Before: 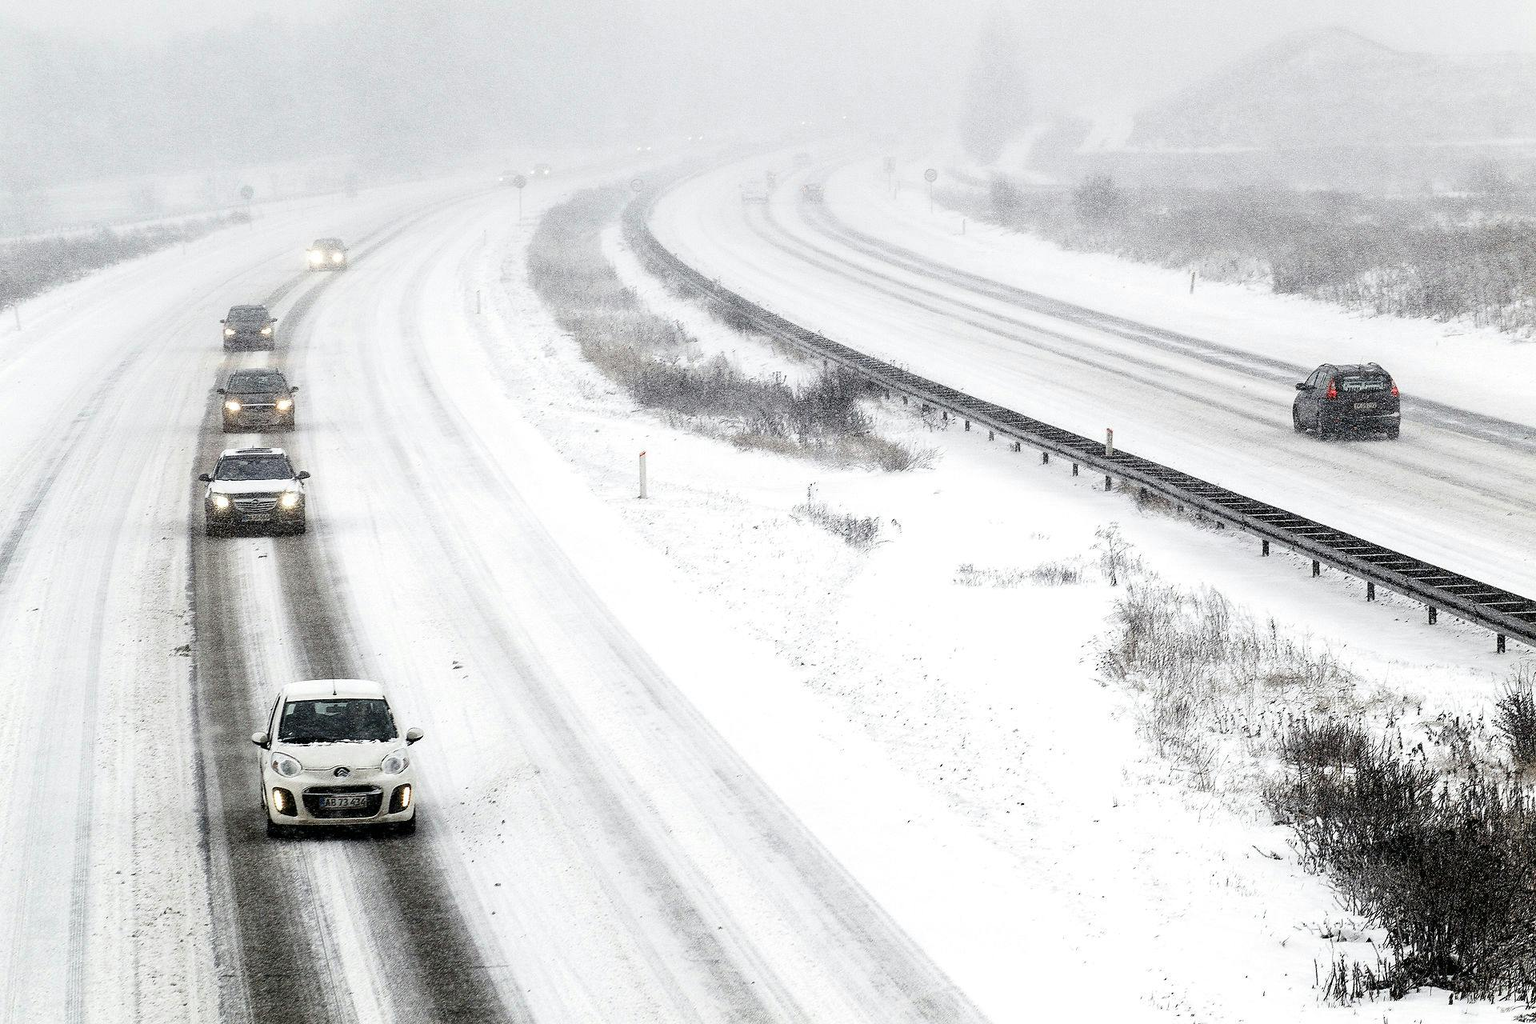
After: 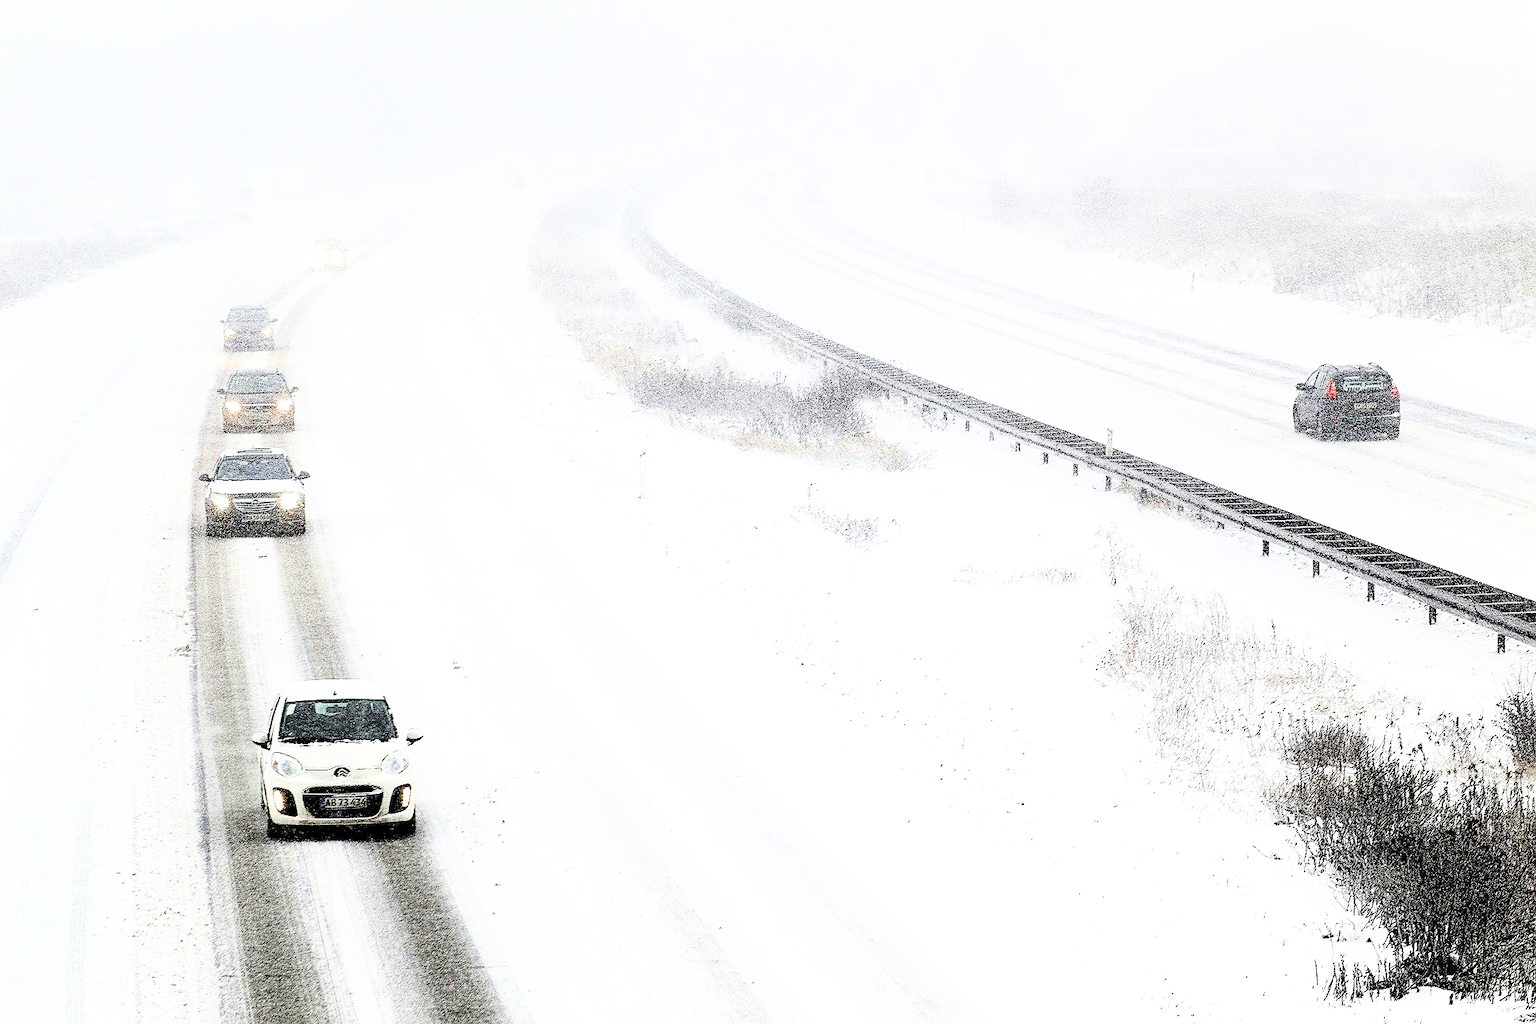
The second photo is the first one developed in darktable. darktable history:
exposure: black level correction 0, exposure 1.539 EV, compensate exposure bias true, compensate highlight preservation false
sharpen: amount 0.207
color correction: highlights a* -0.142, highlights b* 0.133
filmic rgb: black relative exposure -5.08 EV, white relative exposure 3.97 EV, threshold 5.94 EV, hardness 2.88, contrast 1.297, highlights saturation mix -29.03%, color science v6 (2022), enable highlight reconstruction true
contrast equalizer: y [[0.513, 0.565, 0.608, 0.562, 0.512, 0.5], [0.5 ×6], [0.5, 0.5, 0.5, 0.528, 0.598, 0.658], [0 ×6], [0 ×6]], mix -0.985
